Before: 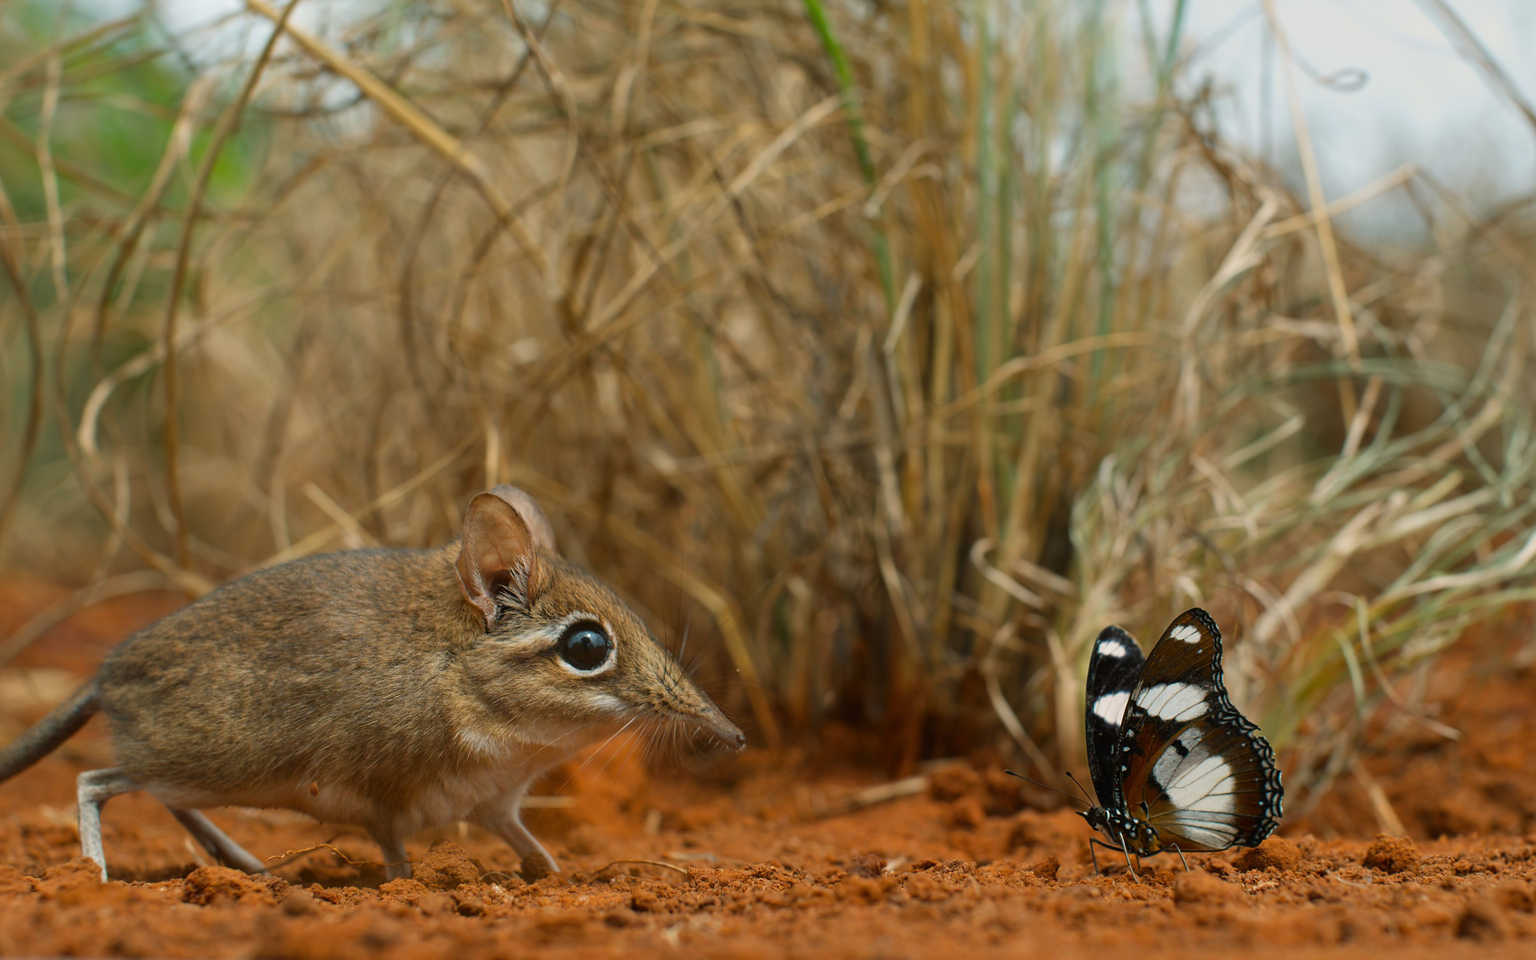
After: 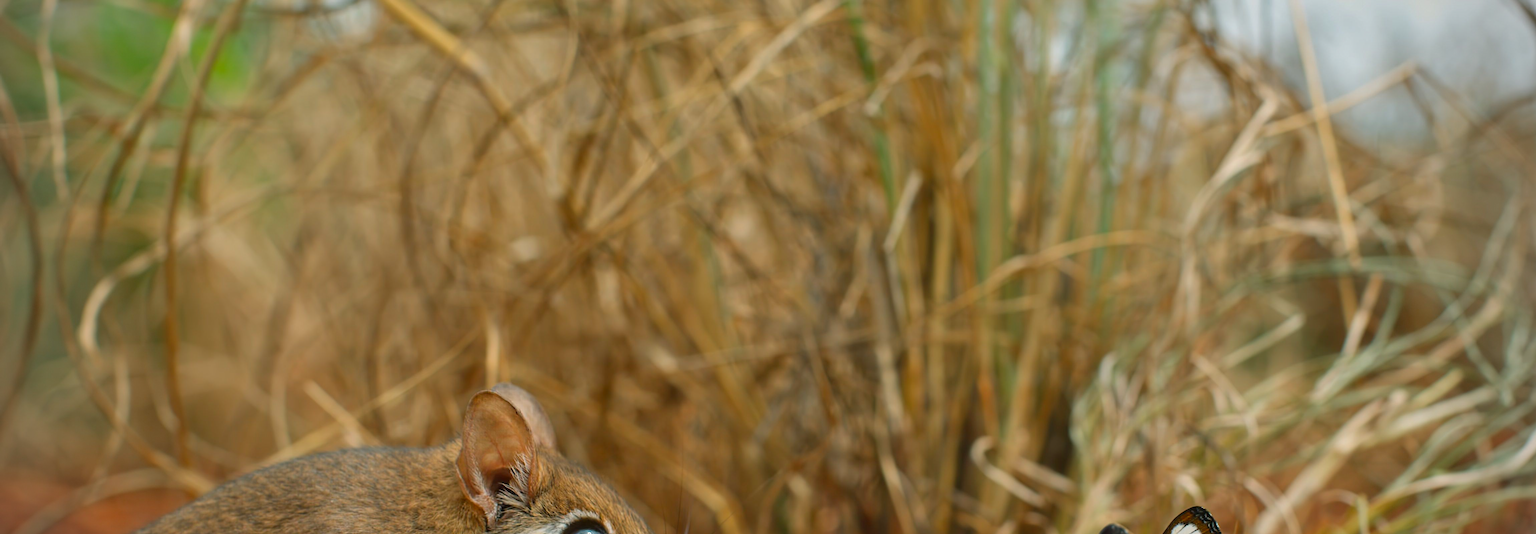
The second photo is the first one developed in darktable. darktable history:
color zones: curves: ch1 [(0, 0.523) (0.143, 0.545) (0.286, 0.52) (0.429, 0.506) (0.571, 0.503) (0.714, 0.503) (0.857, 0.508) (1, 0.523)]
levels: black 0.059%, levels [0, 0.478, 1]
vignetting: dithering 8-bit output
shadows and highlights: low approximation 0.01, soften with gaussian
crop and rotate: top 10.631%, bottom 33.701%
